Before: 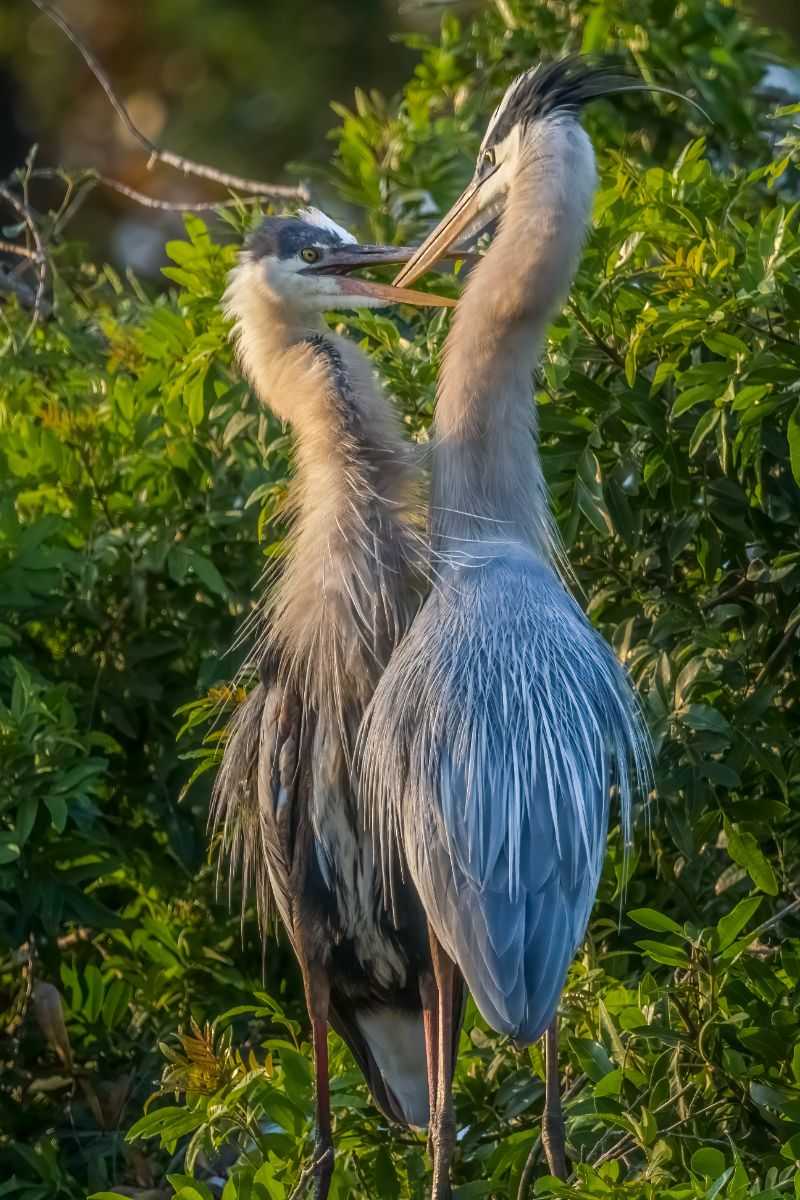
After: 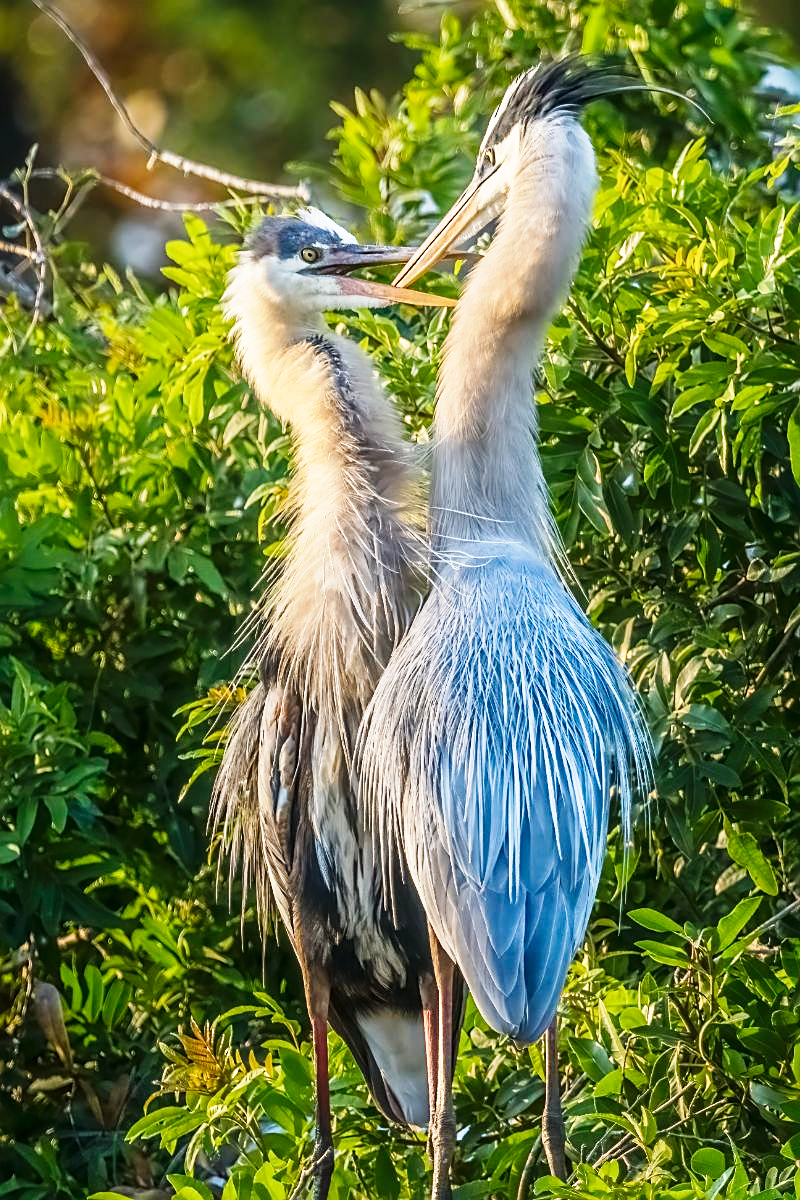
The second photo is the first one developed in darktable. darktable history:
sharpen: on, module defaults
base curve: curves: ch0 [(0, 0) (0.018, 0.026) (0.143, 0.37) (0.33, 0.731) (0.458, 0.853) (0.735, 0.965) (0.905, 0.986) (1, 1)], preserve colors none
